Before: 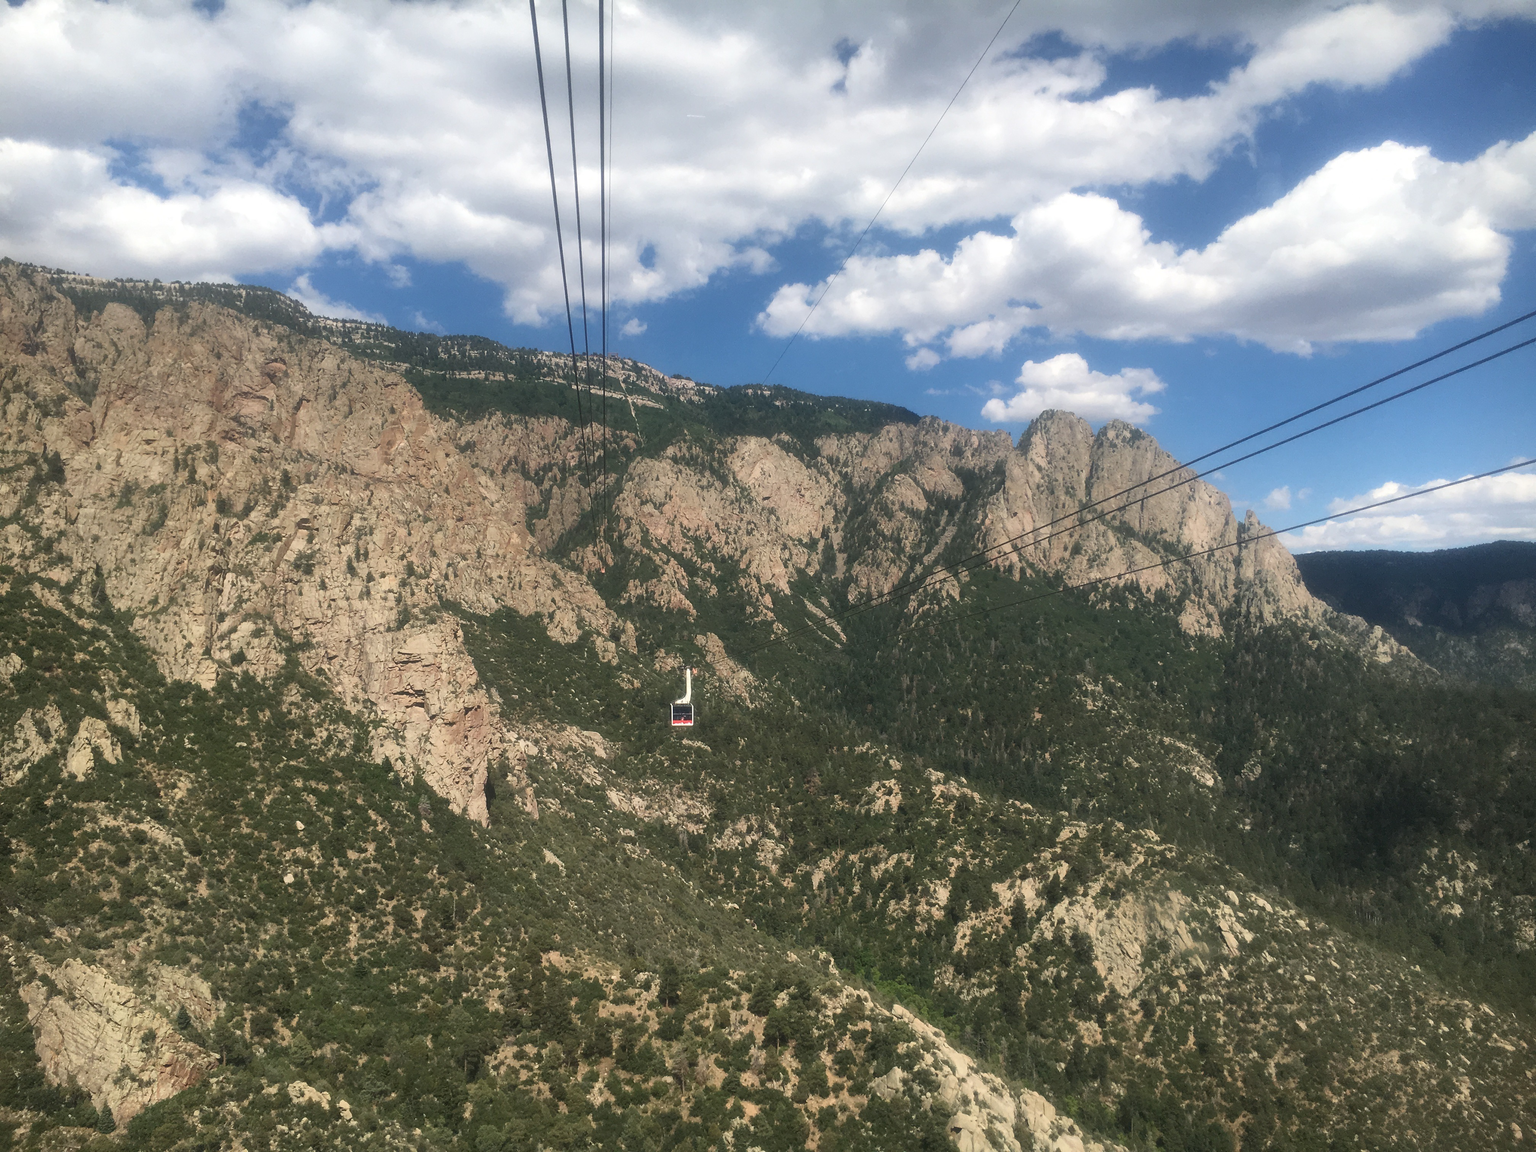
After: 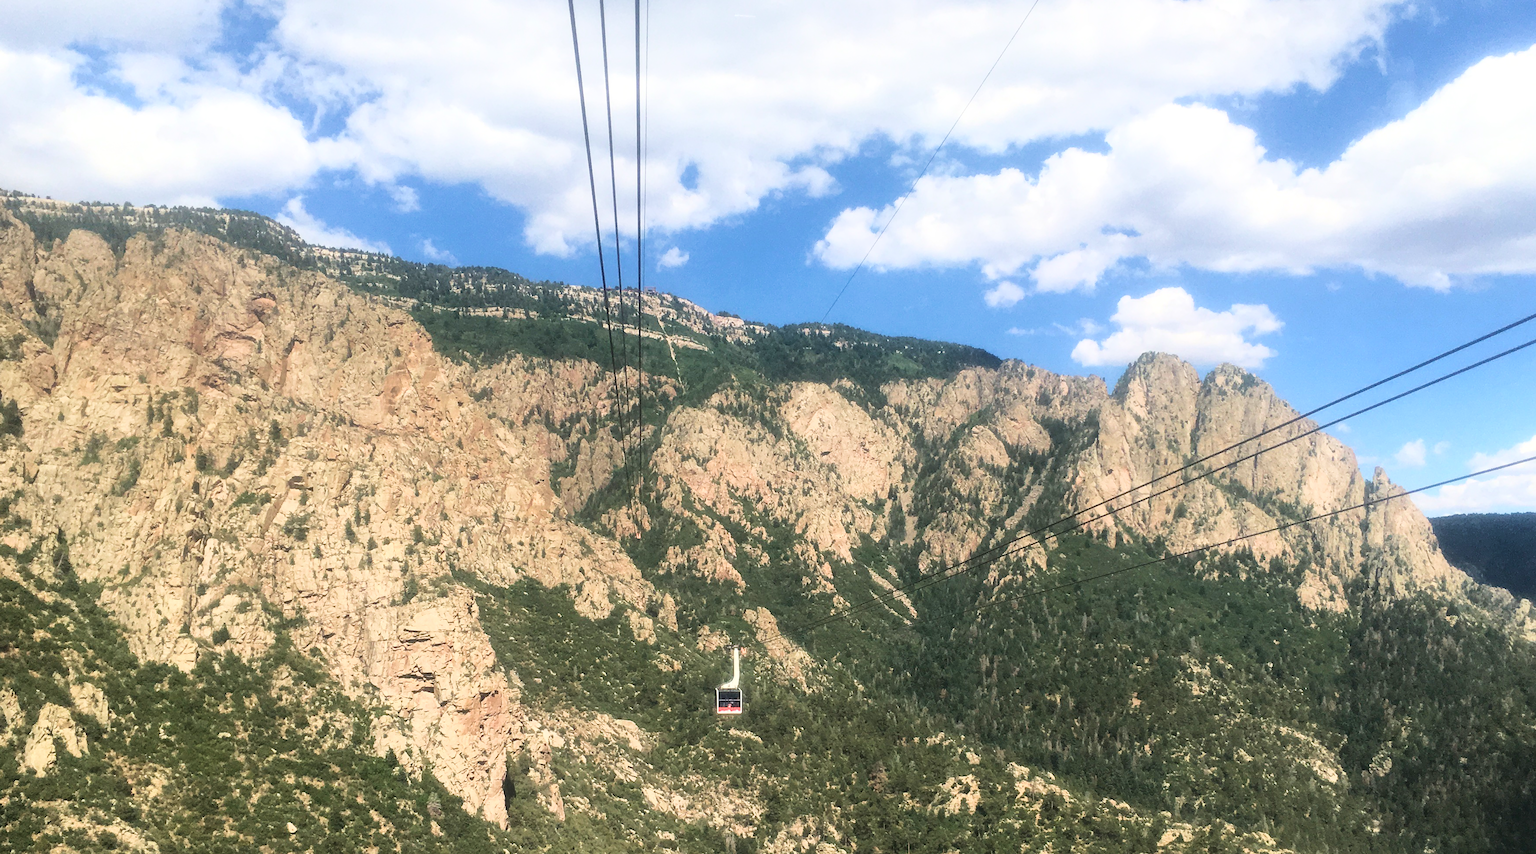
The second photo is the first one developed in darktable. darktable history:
base curve: curves: ch0 [(0, 0) (0.028, 0.03) (0.121, 0.232) (0.46, 0.748) (0.859, 0.968) (1, 1)]
crop: left 2.963%, top 8.91%, right 9.649%, bottom 26.254%
local contrast: mode bilateral grid, contrast 11, coarseness 25, detail 115%, midtone range 0.2
velvia: on, module defaults
